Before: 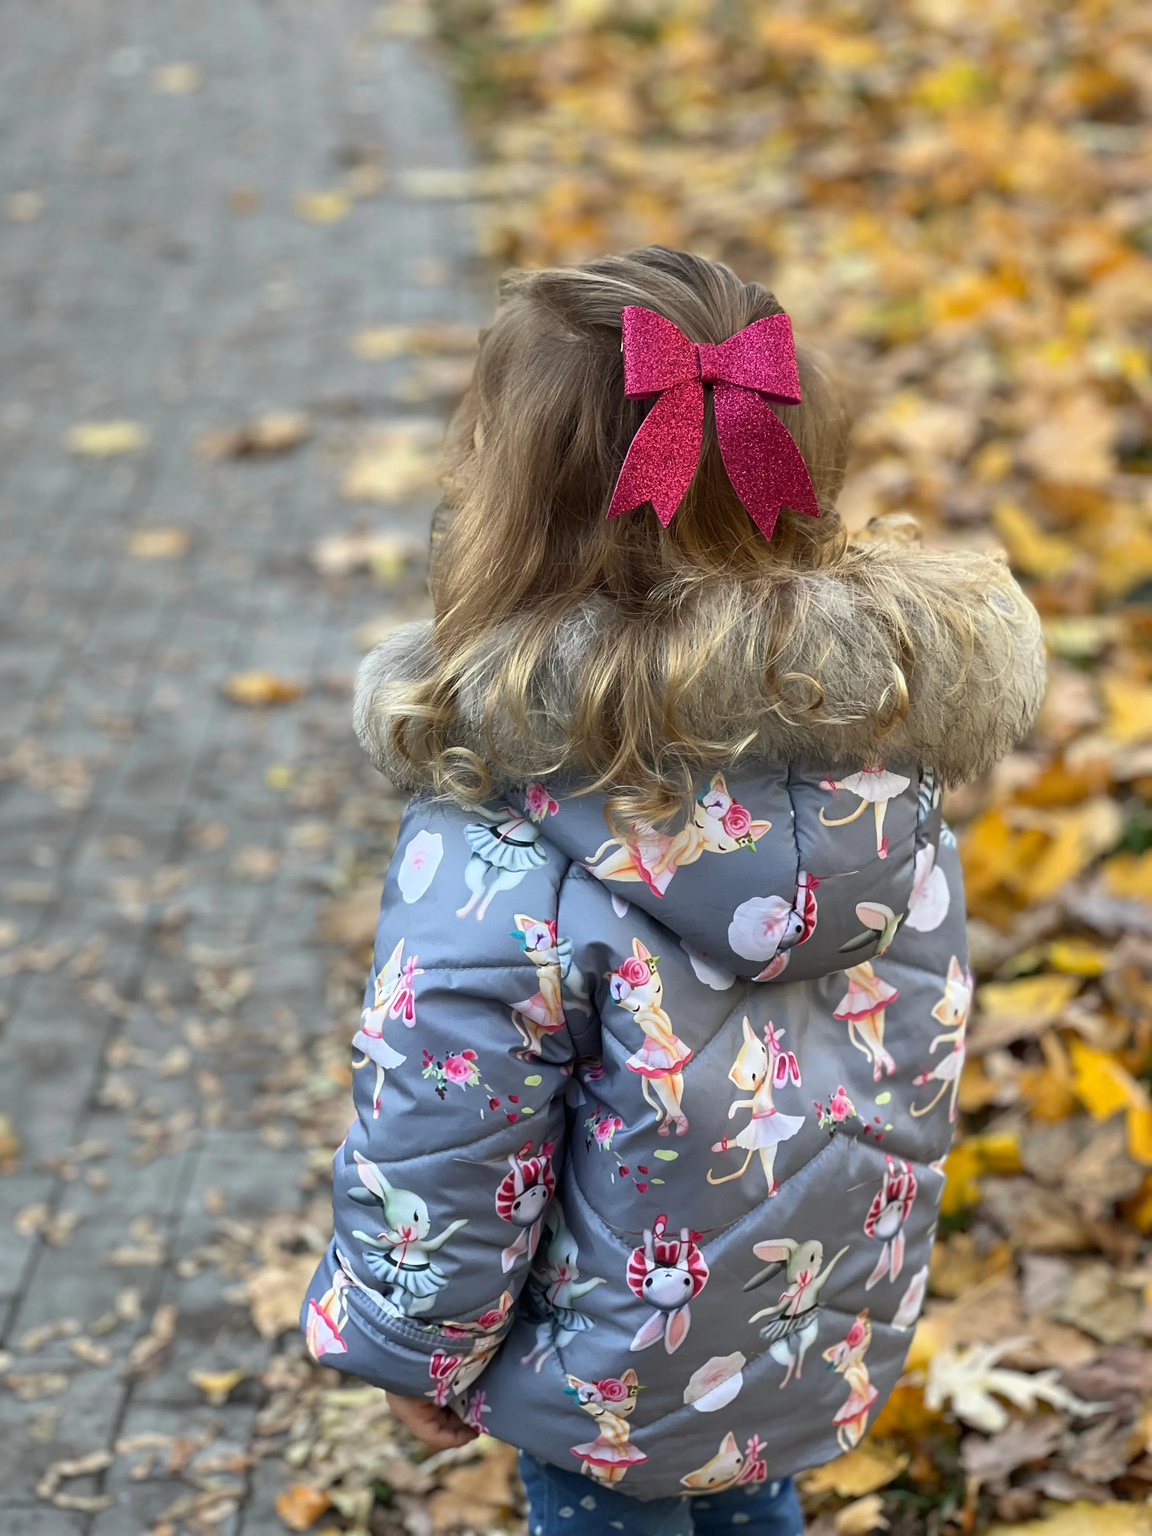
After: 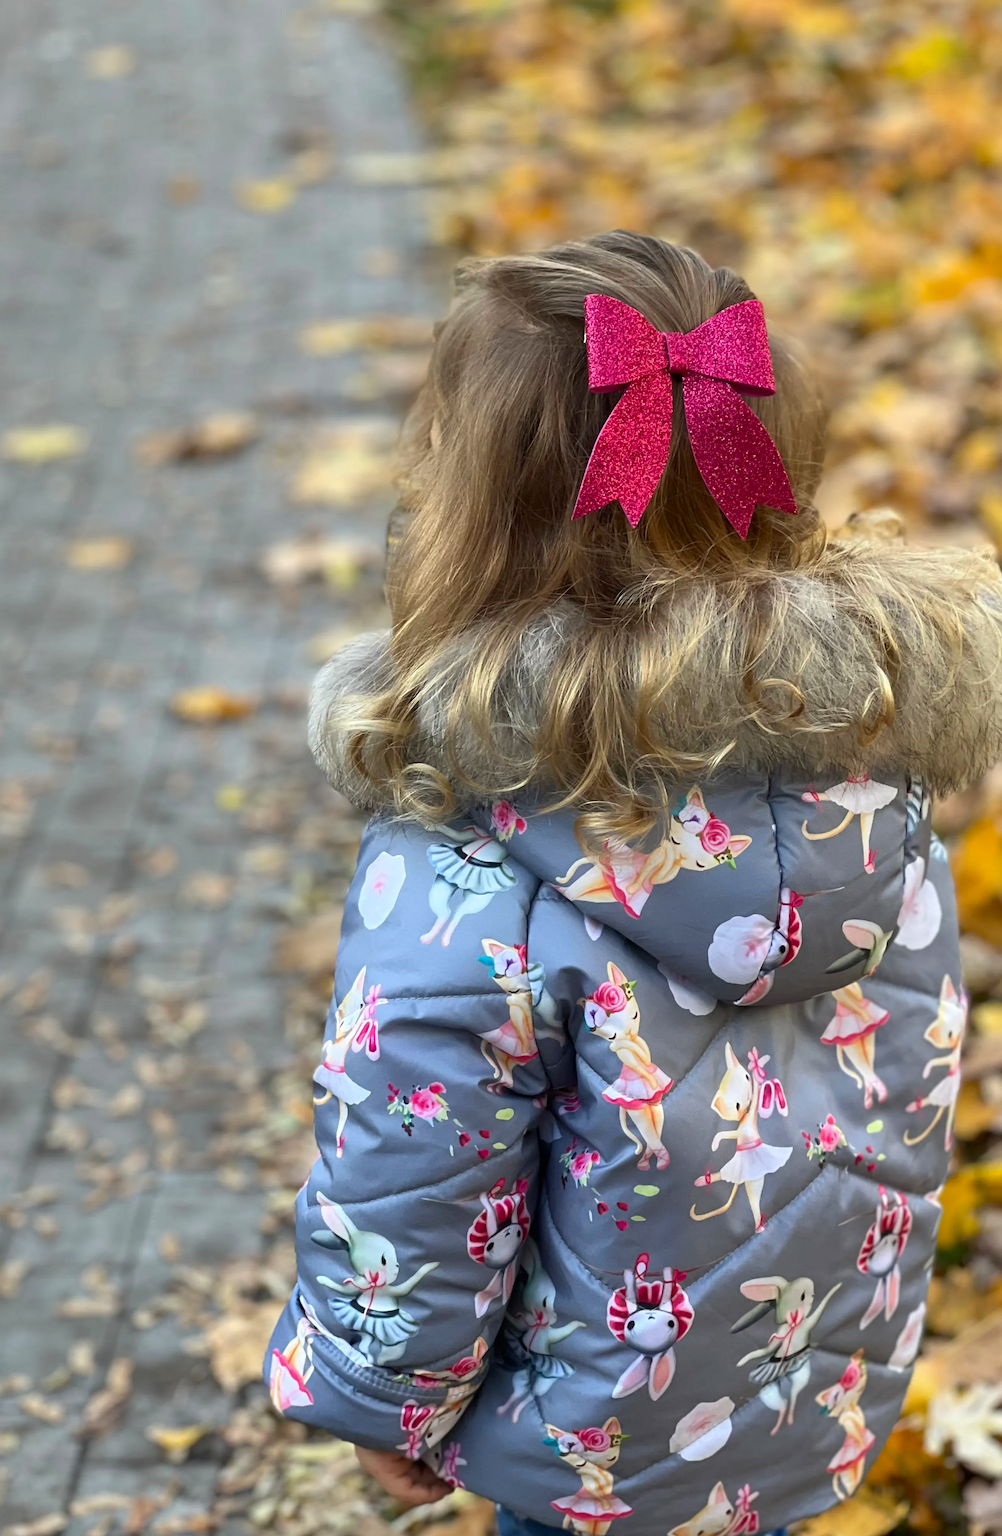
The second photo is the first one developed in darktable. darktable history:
contrast brightness saturation: contrast 0.04, saturation 0.16
crop and rotate: angle 1°, left 4.281%, top 0.642%, right 11.383%, bottom 2.486%
